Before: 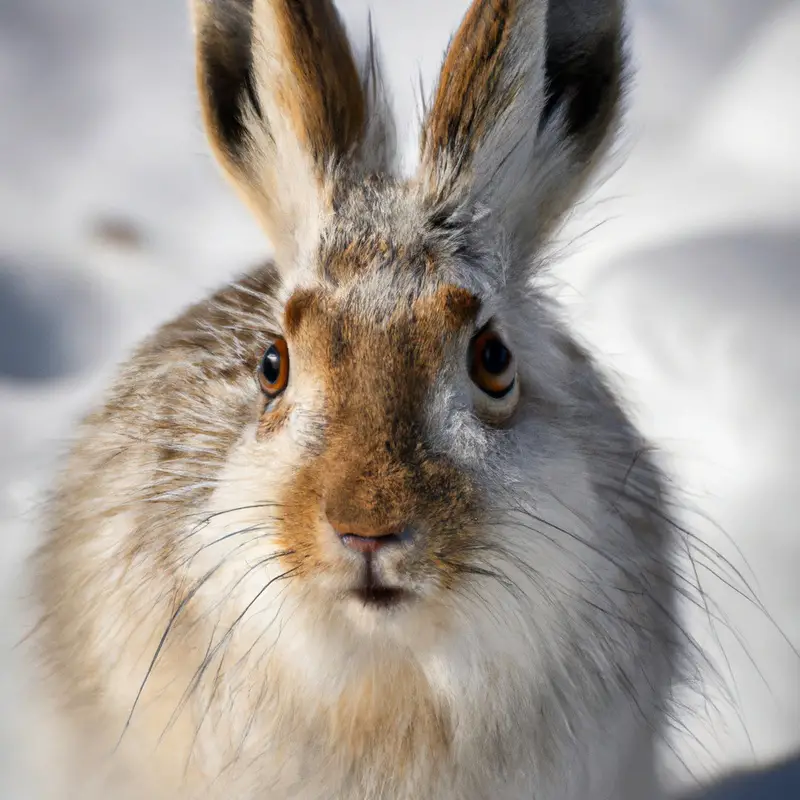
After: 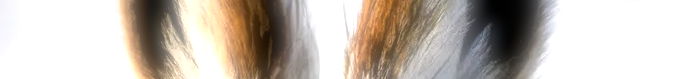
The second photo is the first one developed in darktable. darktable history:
crop and rotate: left 9.644%, top 9.491%, right 6.021%, bottom 80.509%
exposure: black level correction 0, exposure 1.198 EV, compensate exposure bias true, compensate highlight preservation false
color balance: lift [0.991, 1, 1, 1], gamma [0.996, 1, 1, 1], input saturation 98.52%, contrast 20.34%, output saturation 103.72%
rgb levels: preserve colors sum RGB, levels [[0.038, 0.433, 0.934], [0, 0.5, 1], [0, 0.5, 1]]
local contrast: detail 144%
graduated density: rotation 5.63°, offset 76.9
soften: on, module defaults
